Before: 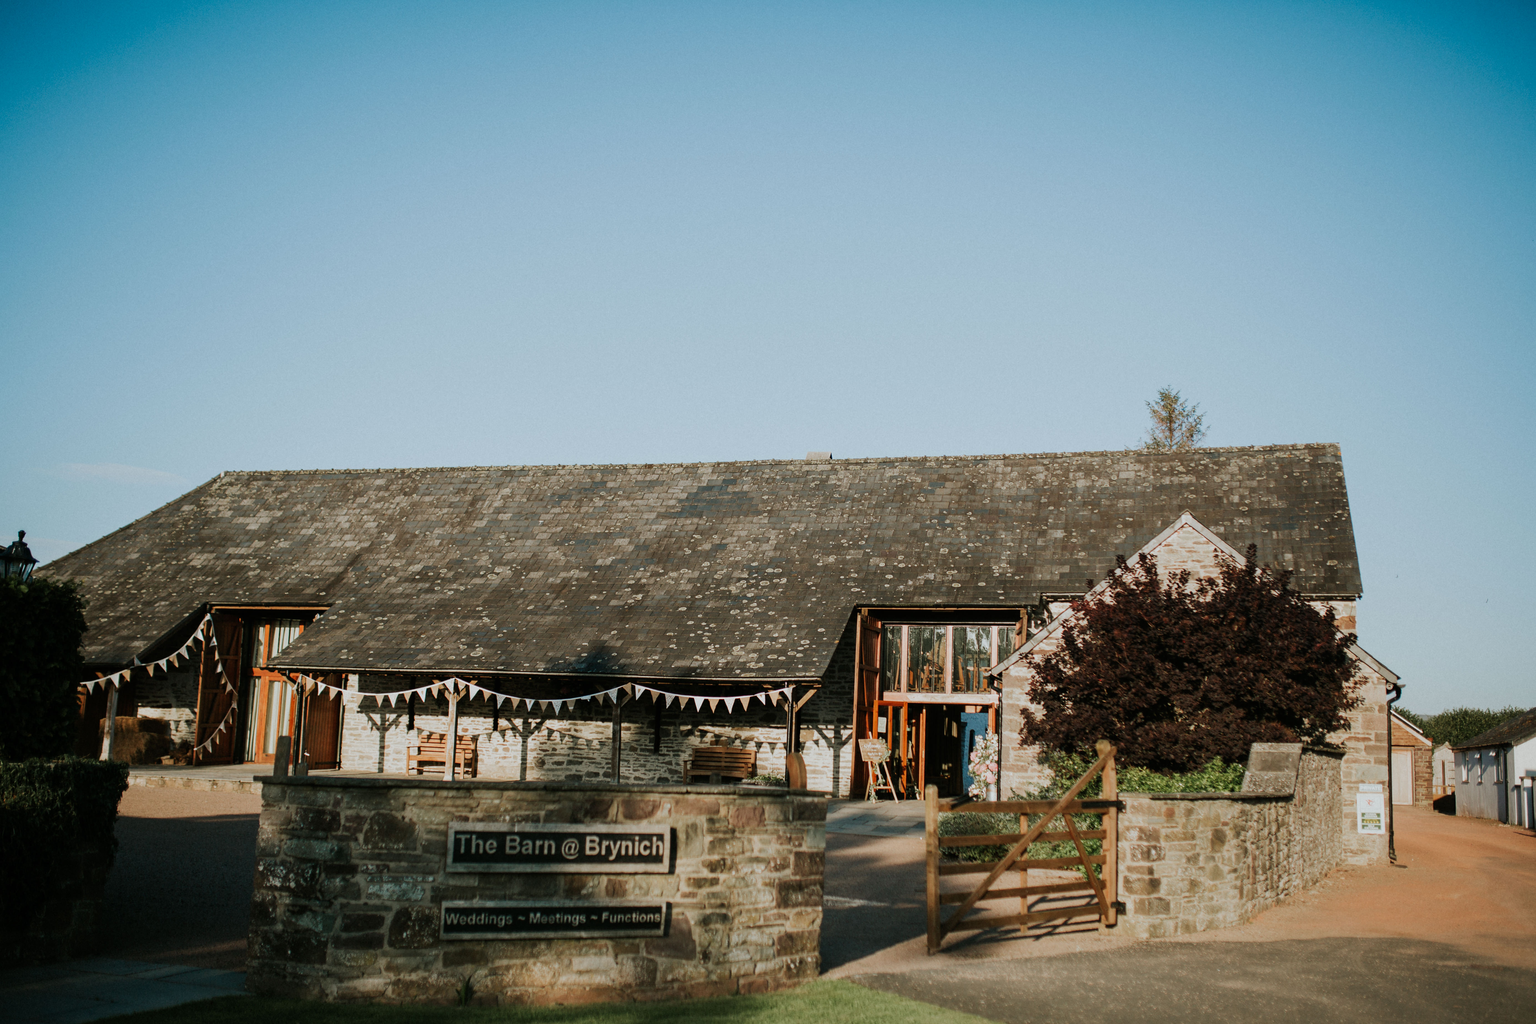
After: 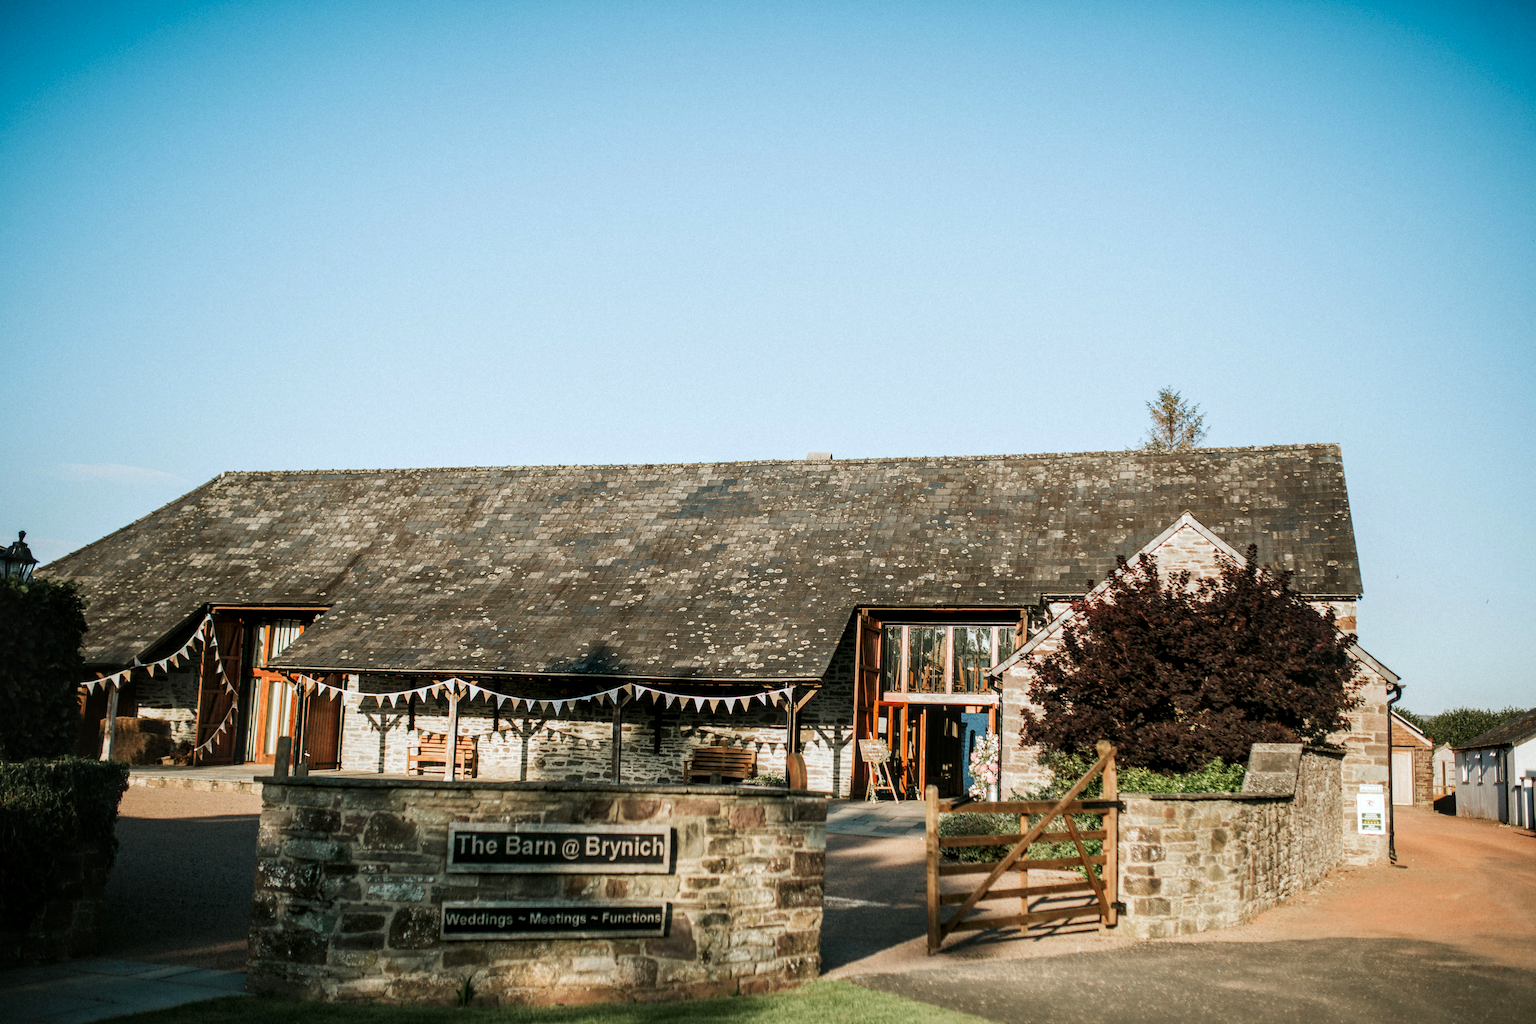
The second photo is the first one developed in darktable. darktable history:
exposure: exposure 0.485 EV, compensate highlight preservation false
local contrast: detail 130%
